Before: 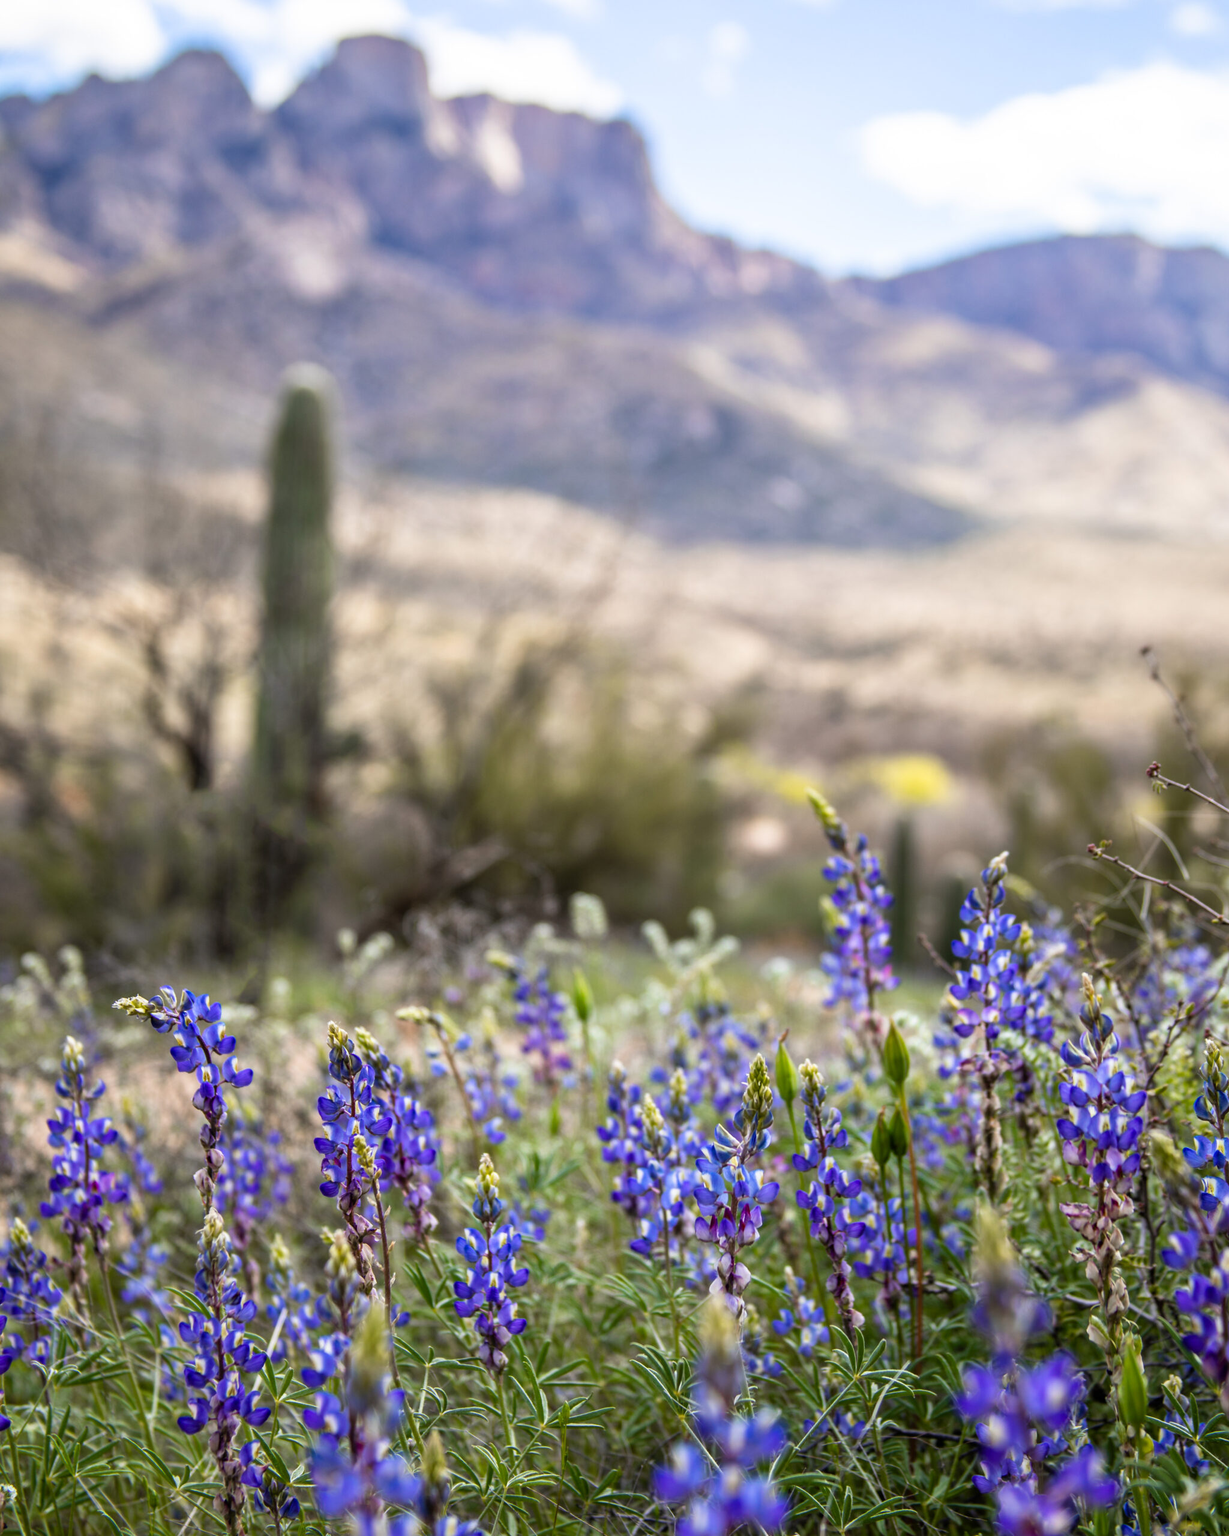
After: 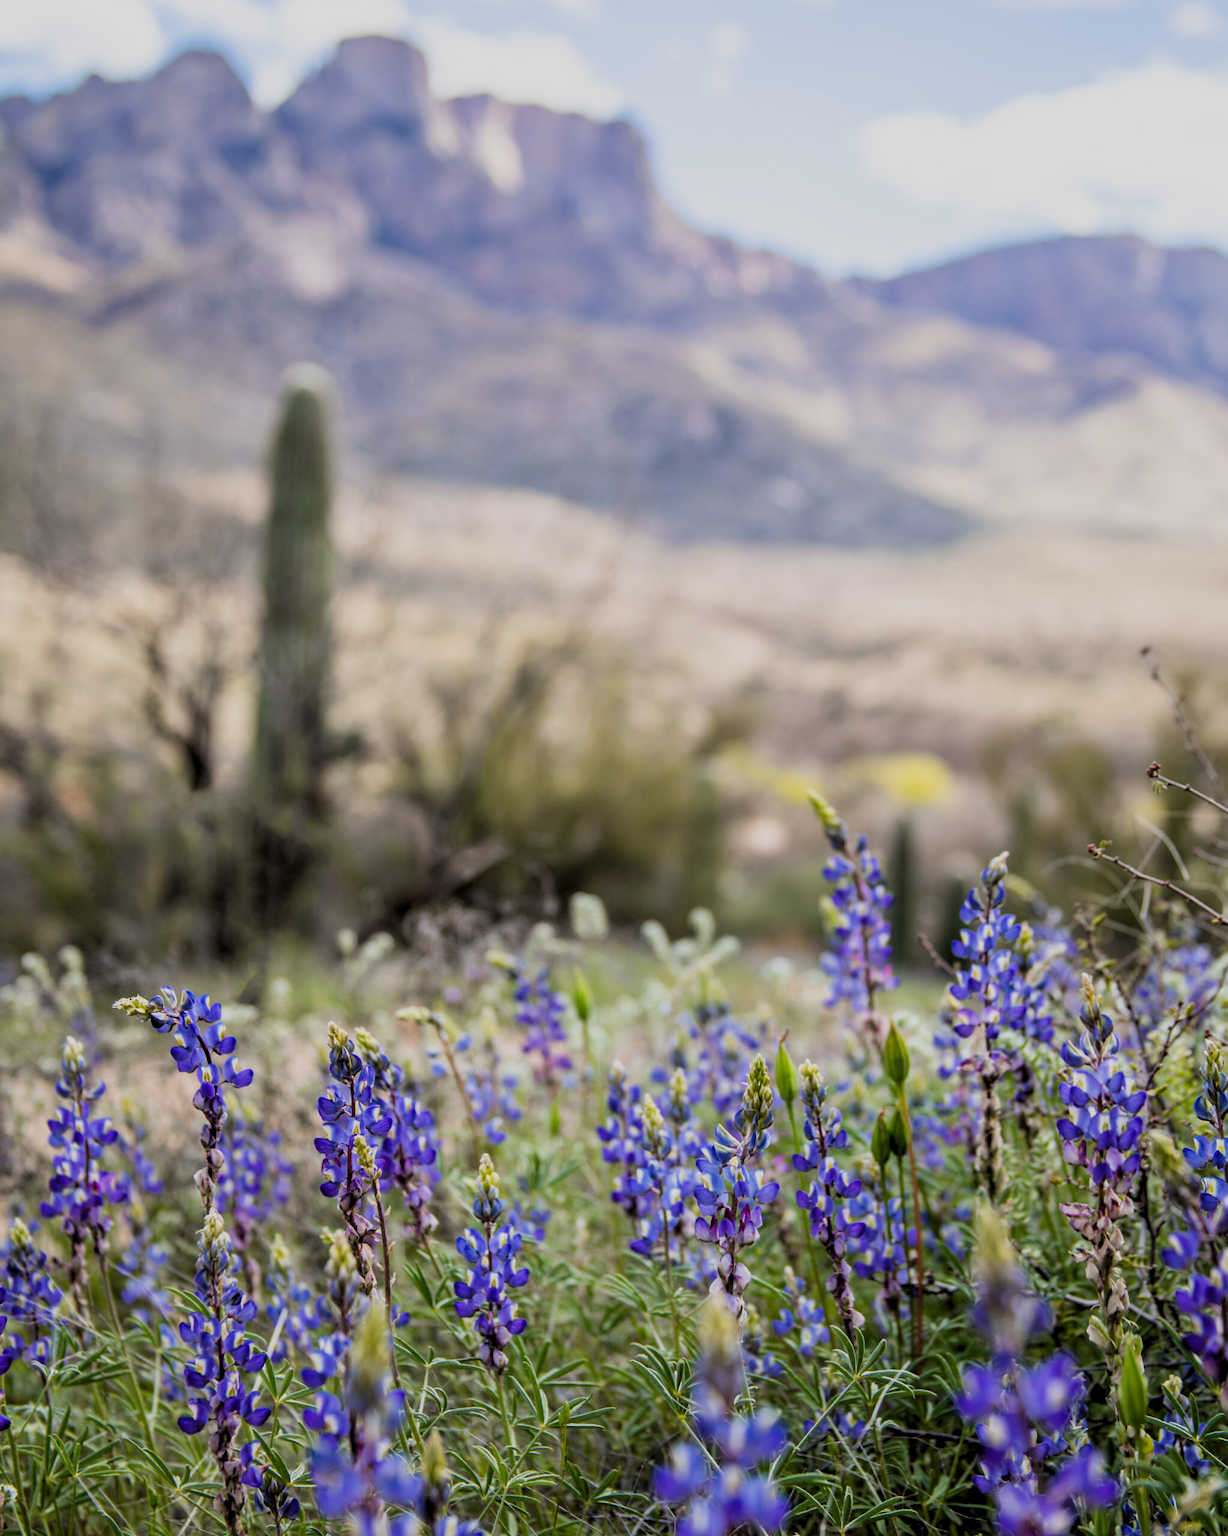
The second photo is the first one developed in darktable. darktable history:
exposure: exposure 0.085 EV, compensate highlight preservation false
levels: levels [0.026, 0.507, 0.987]
filmic rgb: black relative exposure -7.65 EV, white relative exposure 4.56 EV, hardness 3.61
